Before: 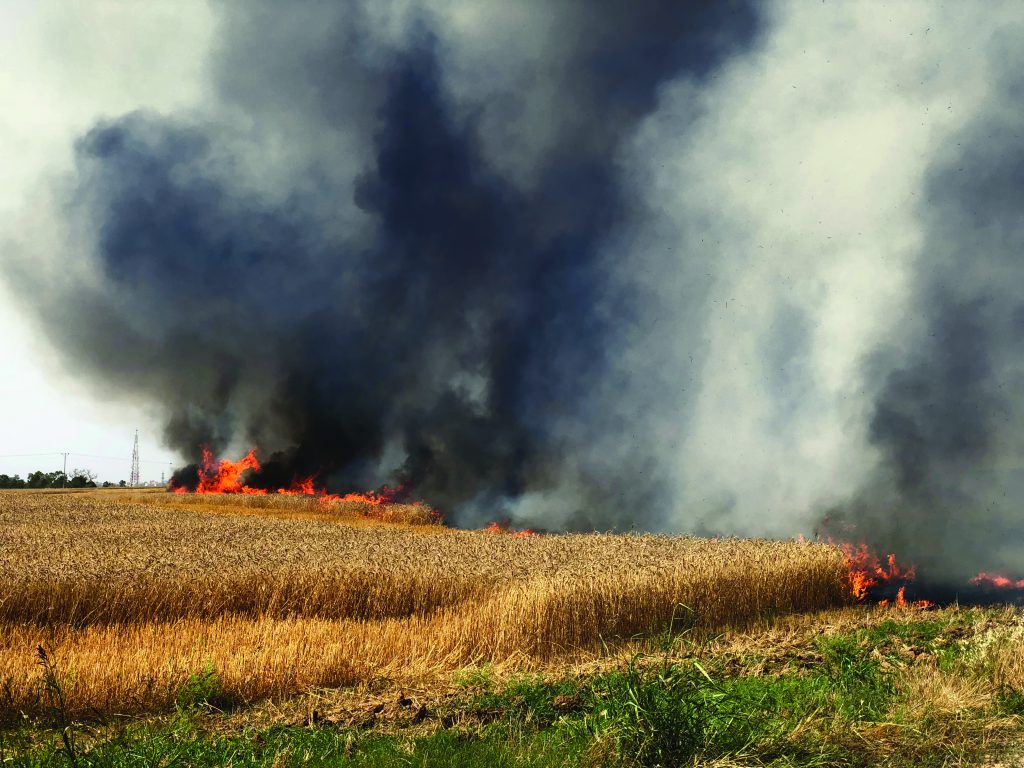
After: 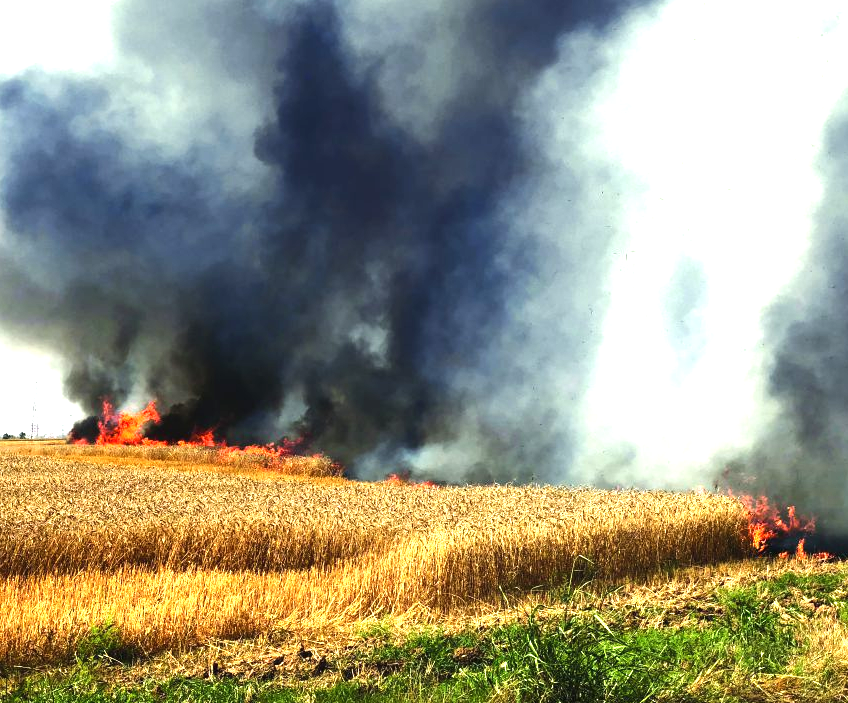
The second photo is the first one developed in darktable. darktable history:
crop: left 9.807%, top 6.259%, right 7.334%, bottom 2.177%
tone equalizer: -8 EV -0.417 EV, -7 EV -0.389 EV, -6 EV -0.333 EV, -5 EV -0.222 EV, -3 EV 0.222 EV, -2 EV 0.333 EV, -1 EV 0.389 EV, +0 EV 0.417 EV, edges refinement/feathering 500, mask exposure compensation -1.57 EV, preserve details no
exposure: black level correction -0.001, exposure 0.9 EV, compensate exposure bias true, compensate highlight preservation false
